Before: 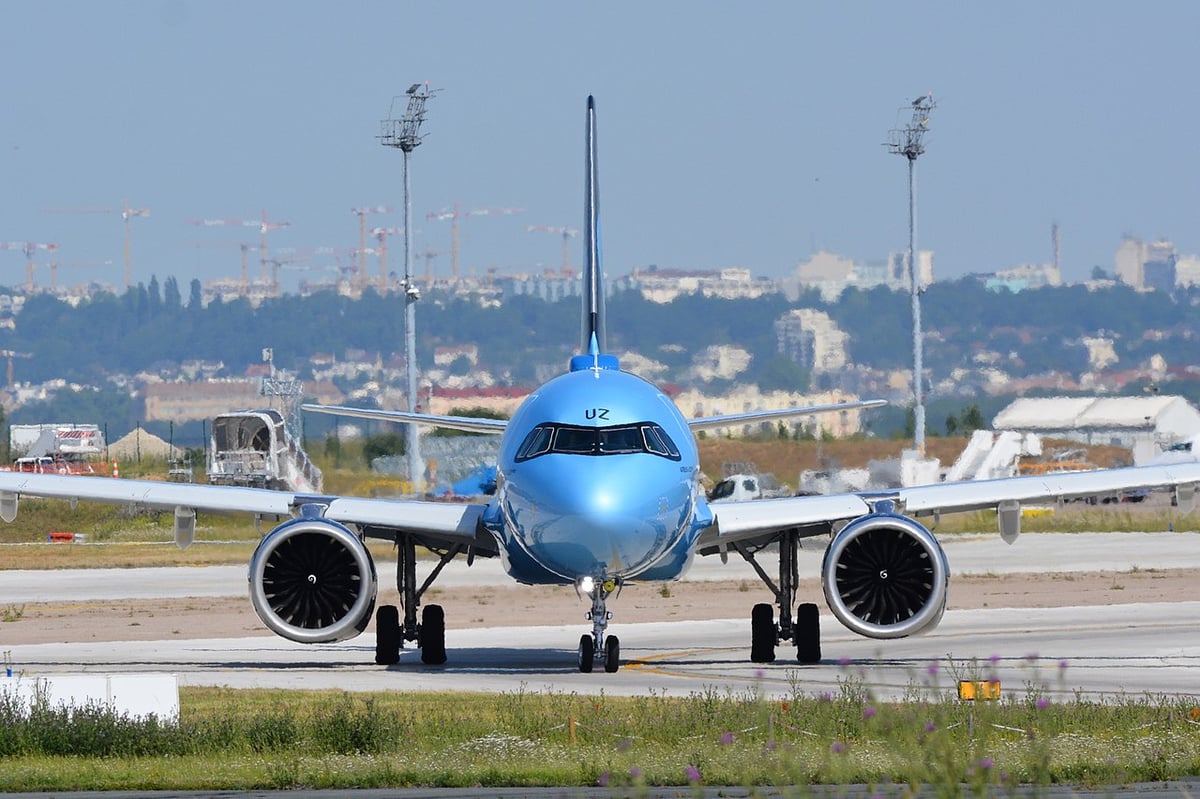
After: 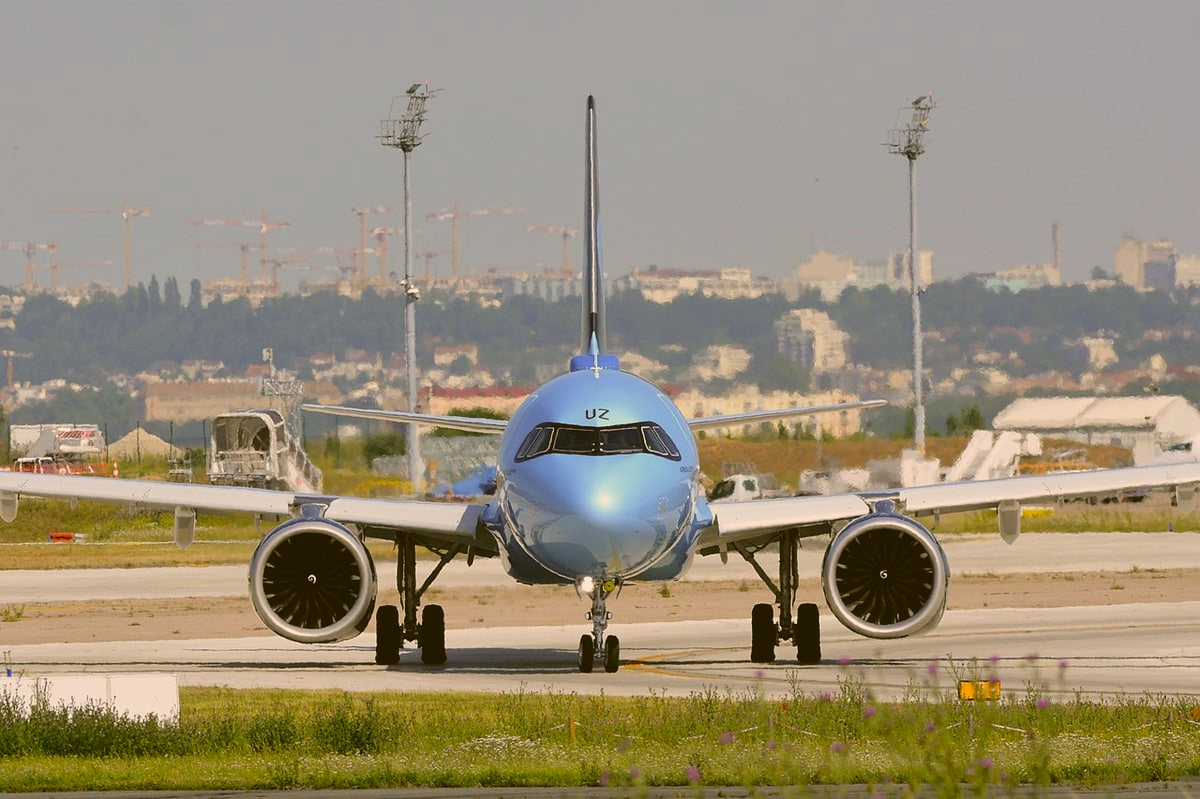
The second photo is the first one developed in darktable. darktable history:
color correction: highlights a* 8.25, highlights b* 14.94, shadows a* -0.539, shadows b* 26.4
contrast brightness saturation: contrast -0.123
